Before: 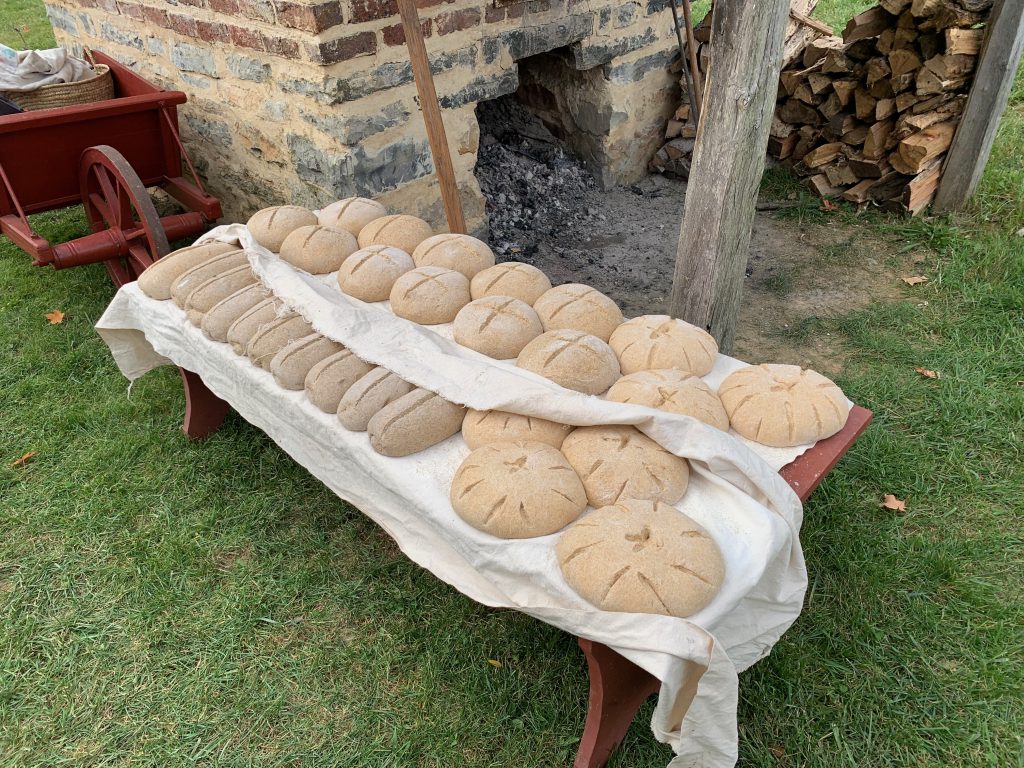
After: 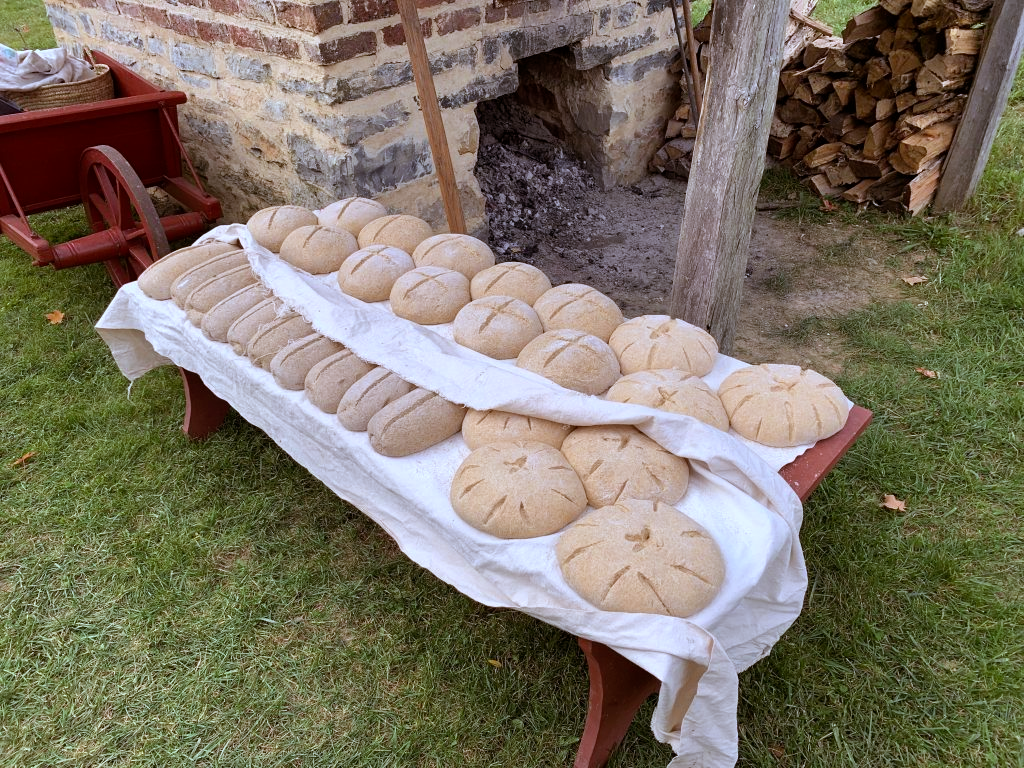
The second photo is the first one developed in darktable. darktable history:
rgb levels: mode RGB, independent channels, levels [[0, 0.5, 1], [0, 0.521, 1], [0, 0.536, 1]]
white balance: red 0.948, green 1.02, blue 1.176
